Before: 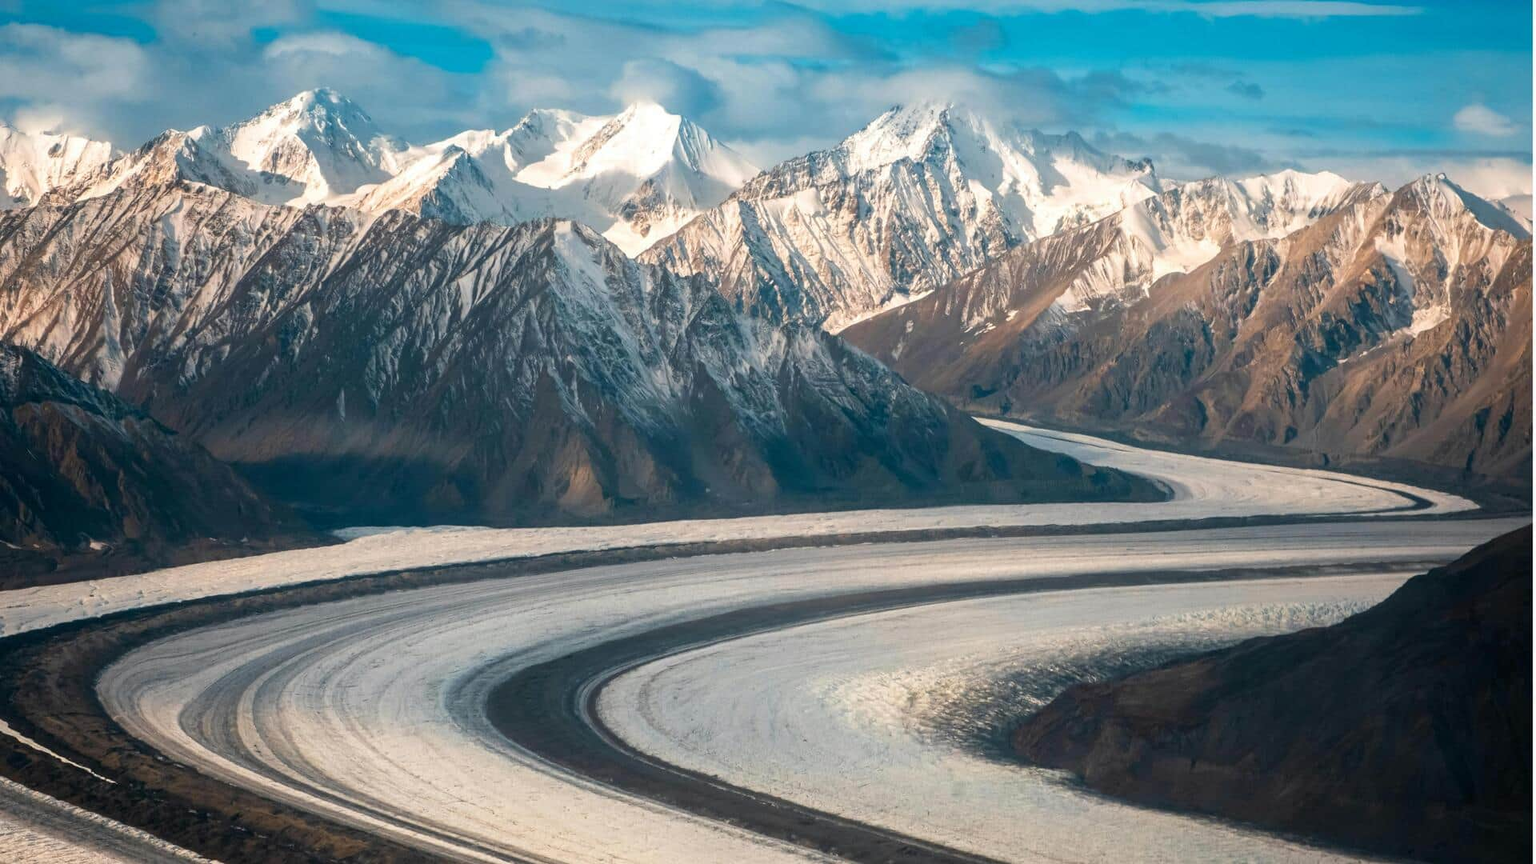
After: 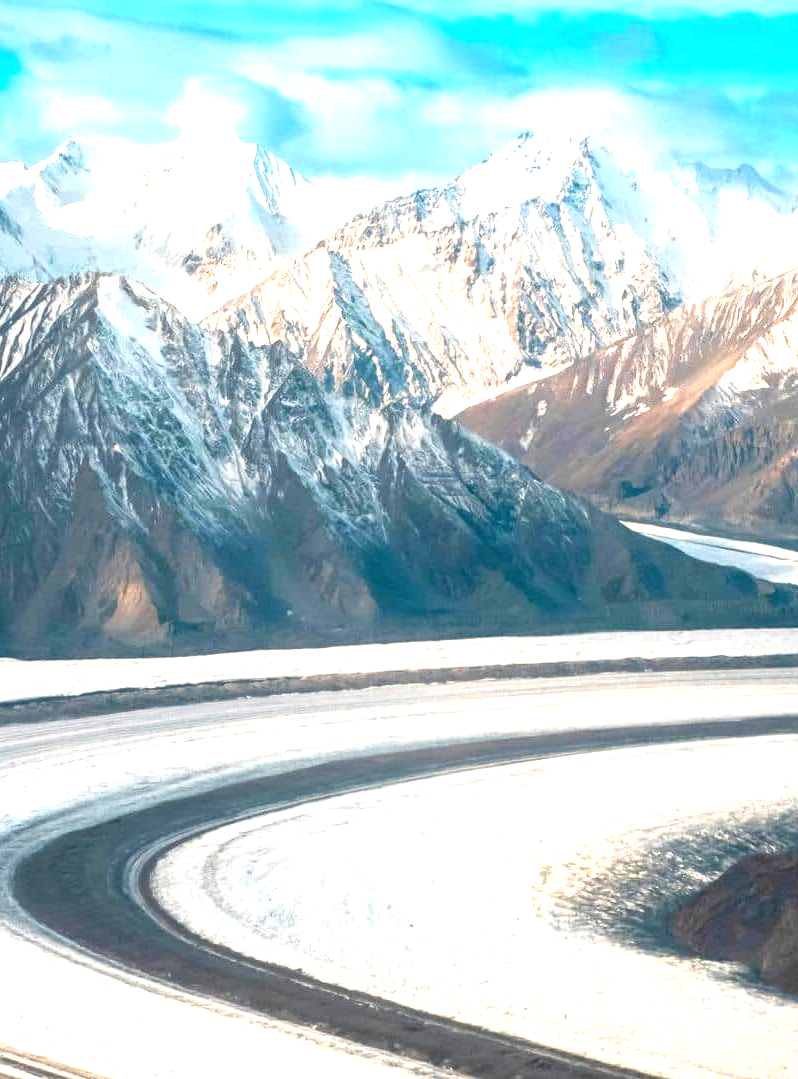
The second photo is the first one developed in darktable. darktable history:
exposure: black level correction 0, exposure 1.404 EV, compensate exposure bias true, compensate highlight preservation false
crop: left 30.995%, right 27.403%
